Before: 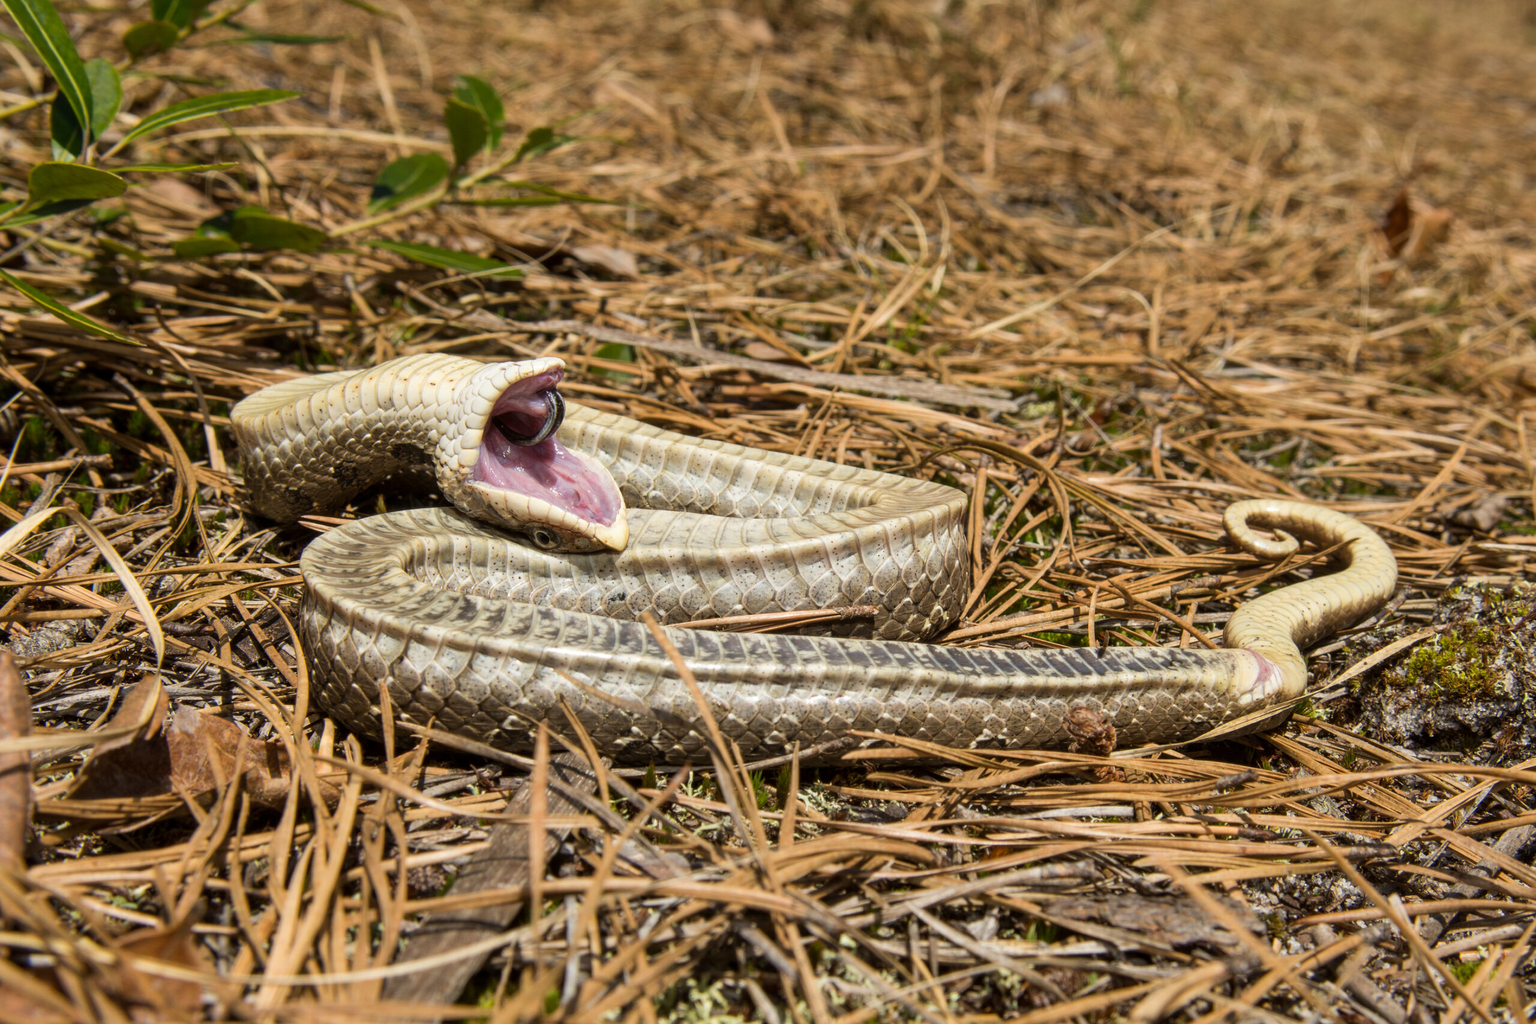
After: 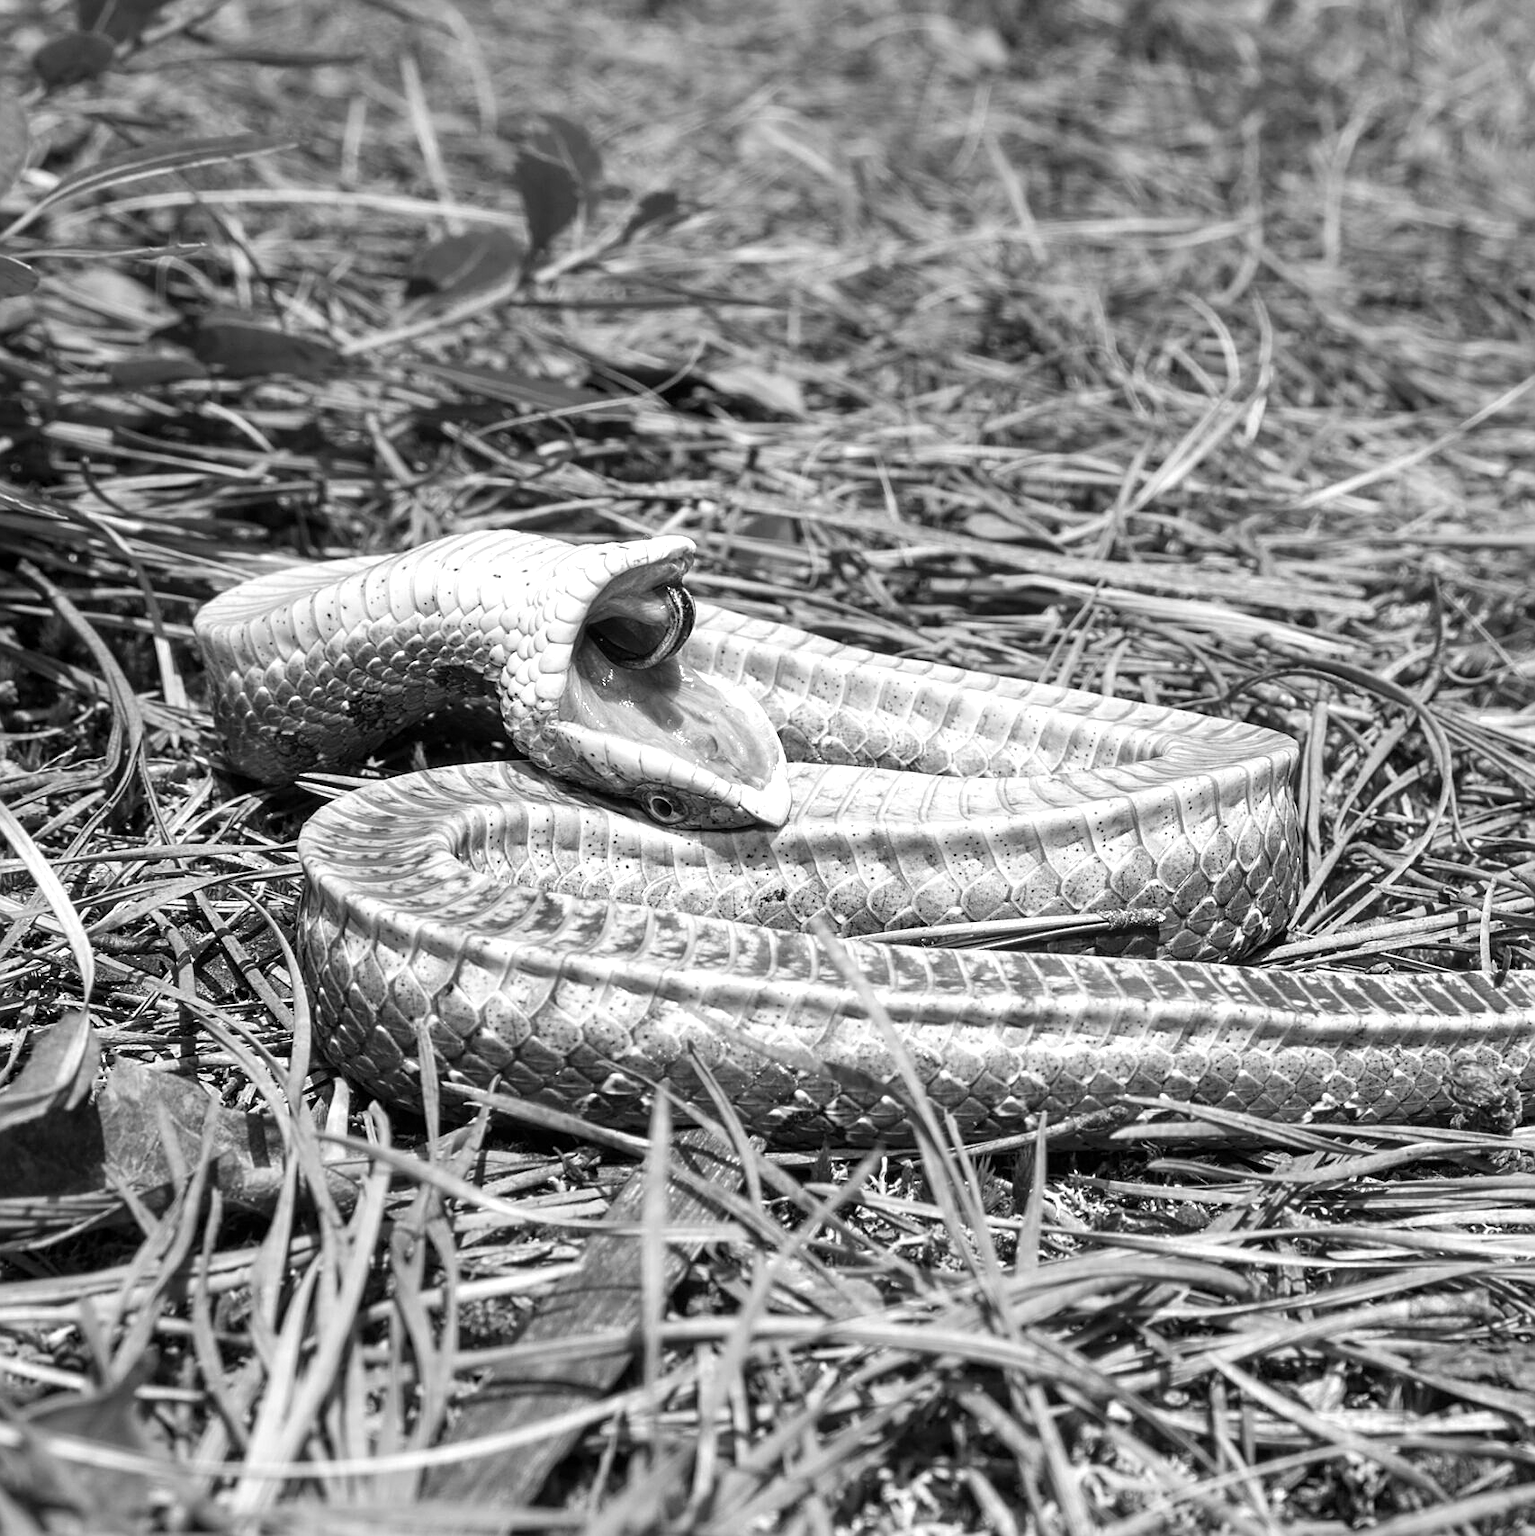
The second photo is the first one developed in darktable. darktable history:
monochrome: a -3.63, b -0.465
exposure: exposure 0.515 EV, compensate highlight preservation false
crop and rotate: left 6.617%, right 26.717%
sharpen: on, module defaults
